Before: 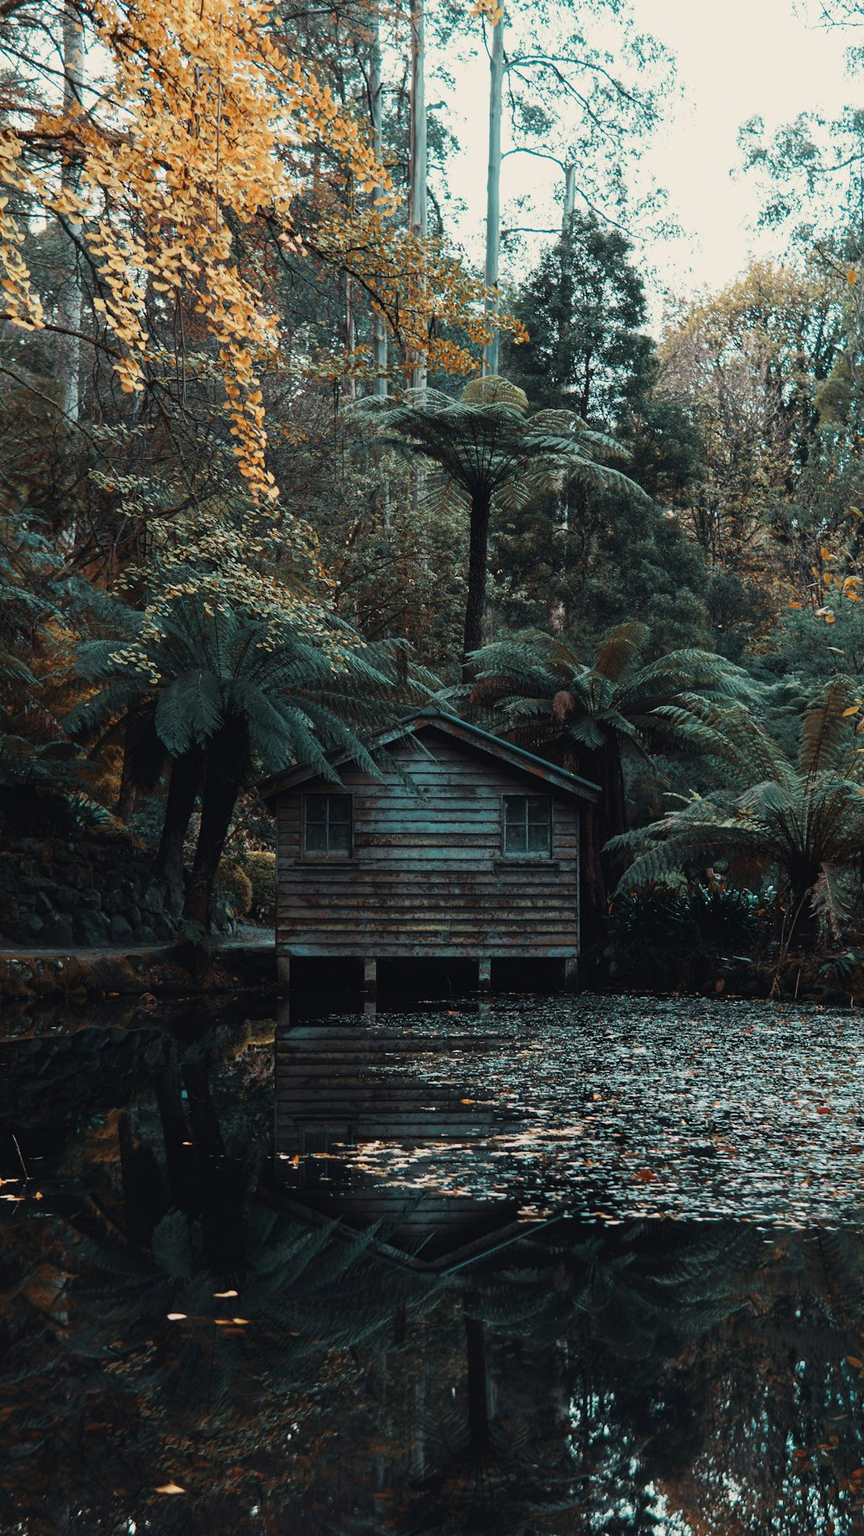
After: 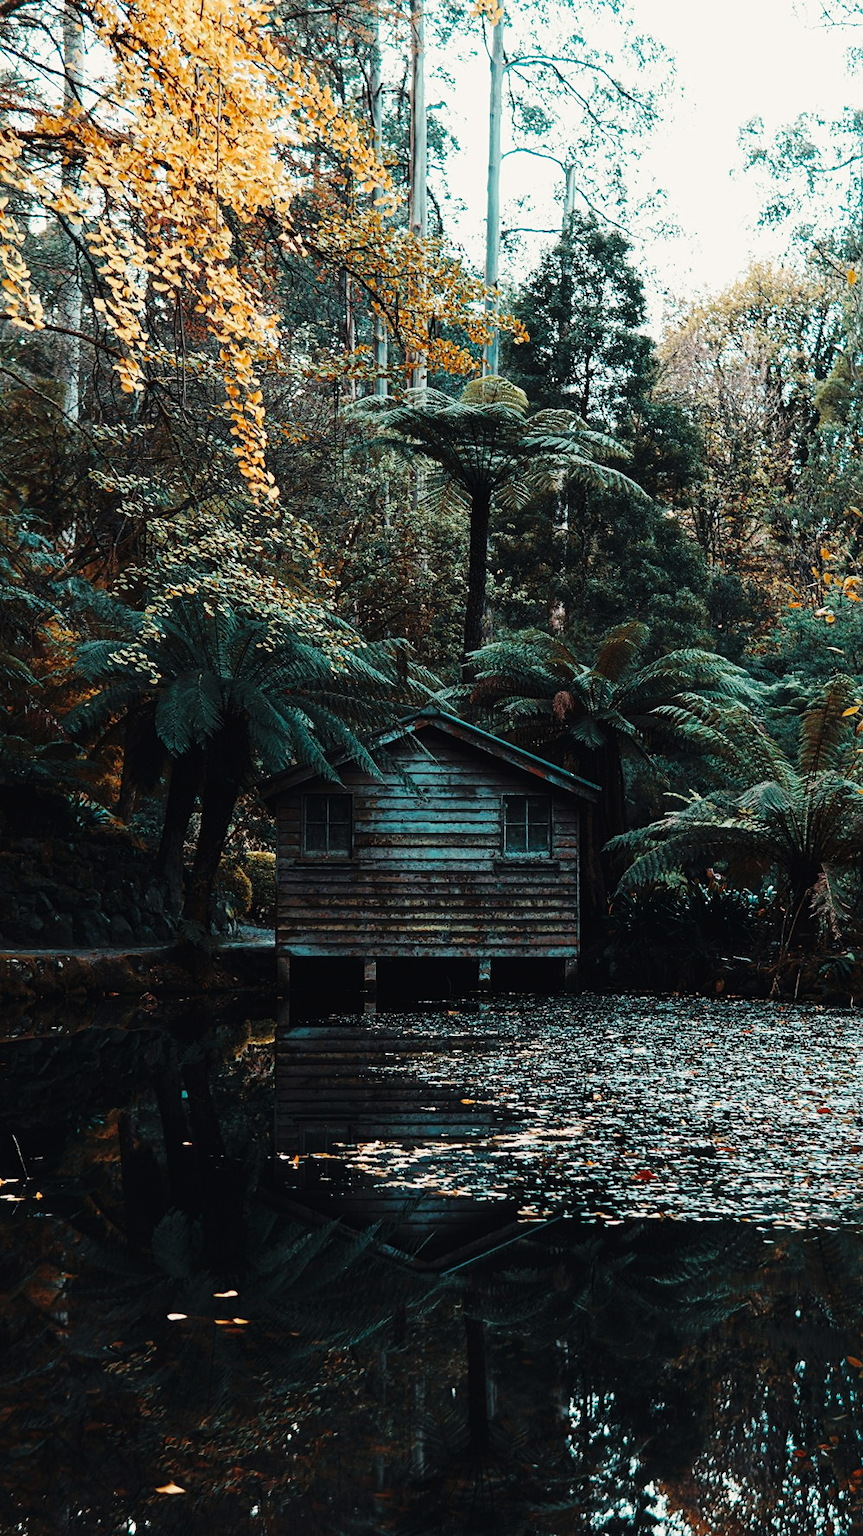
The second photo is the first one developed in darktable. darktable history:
sharpen: amount 0.214
base curve: curves: ch0 [(0, 0) (0.036, 0.025) (0.121, 0.166) (0.206, 0.329) (0.605, 0.79) (1, 1)], preserve colors none
